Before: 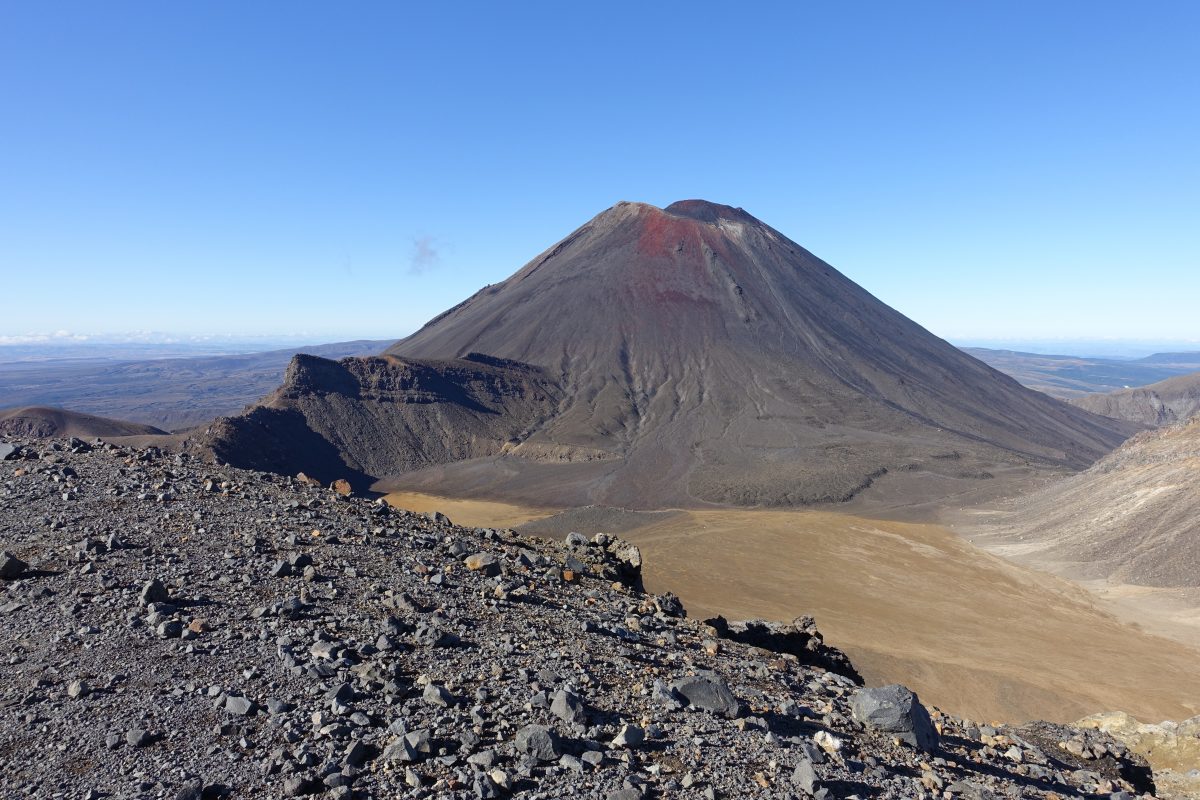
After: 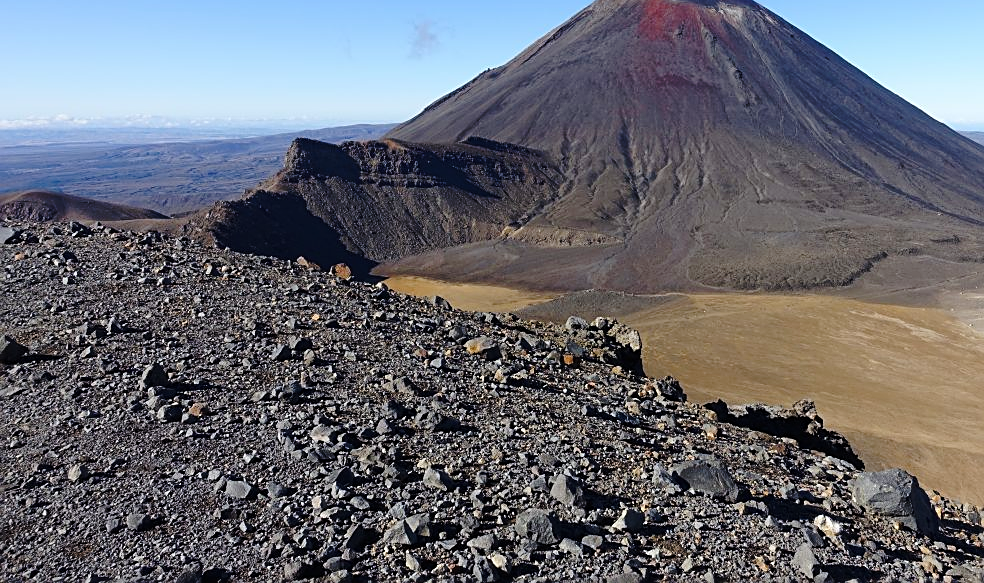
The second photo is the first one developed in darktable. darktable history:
sharpen: on, module defaults
crop: top 27.029%, right 17.979%
base curve: curves: ch0 [(0, 0) (0.073, 0.04) (0.157, 0.139) (0.492, 0.492) (0.758, 0.758) (1, 1)], preserve colors none
